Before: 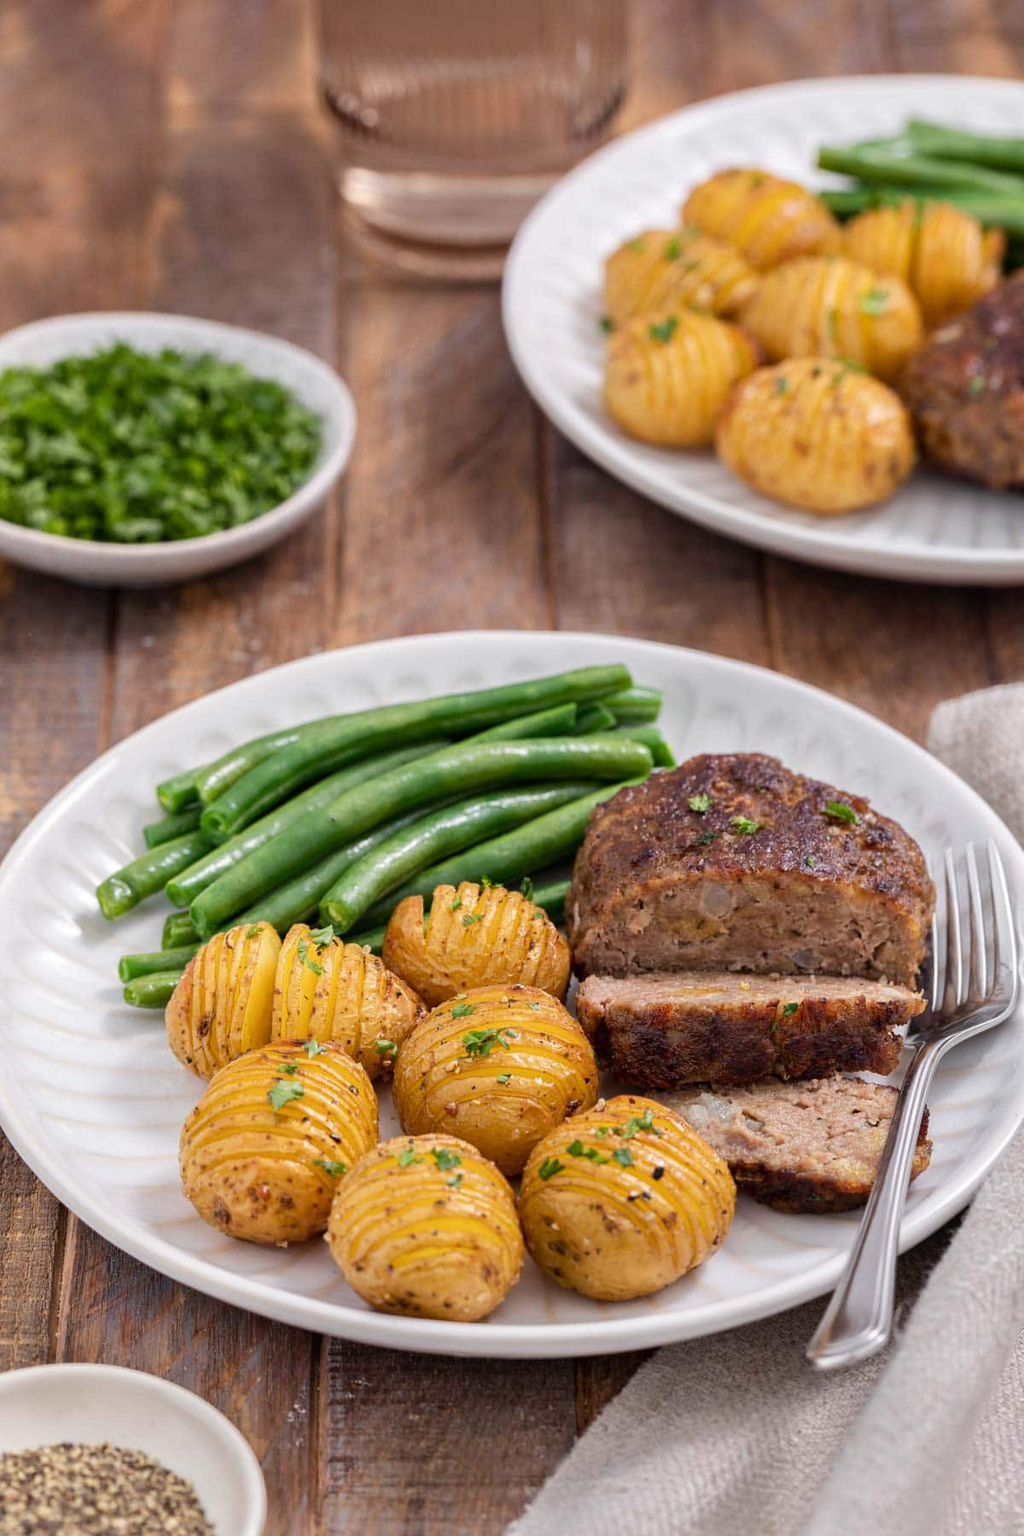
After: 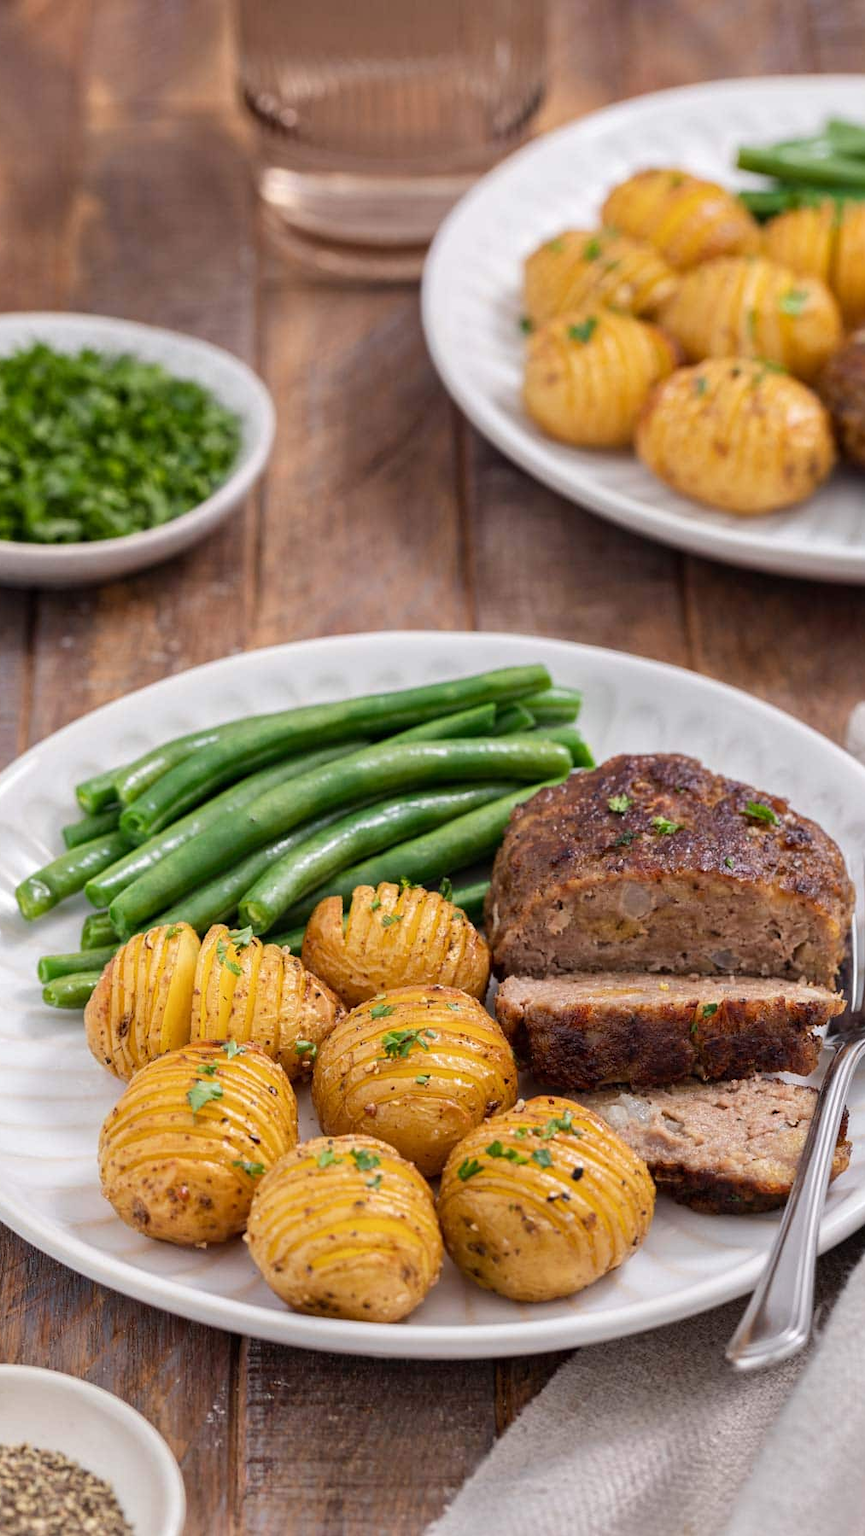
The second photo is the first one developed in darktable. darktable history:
crop: left 7.974%, right 7.499%
